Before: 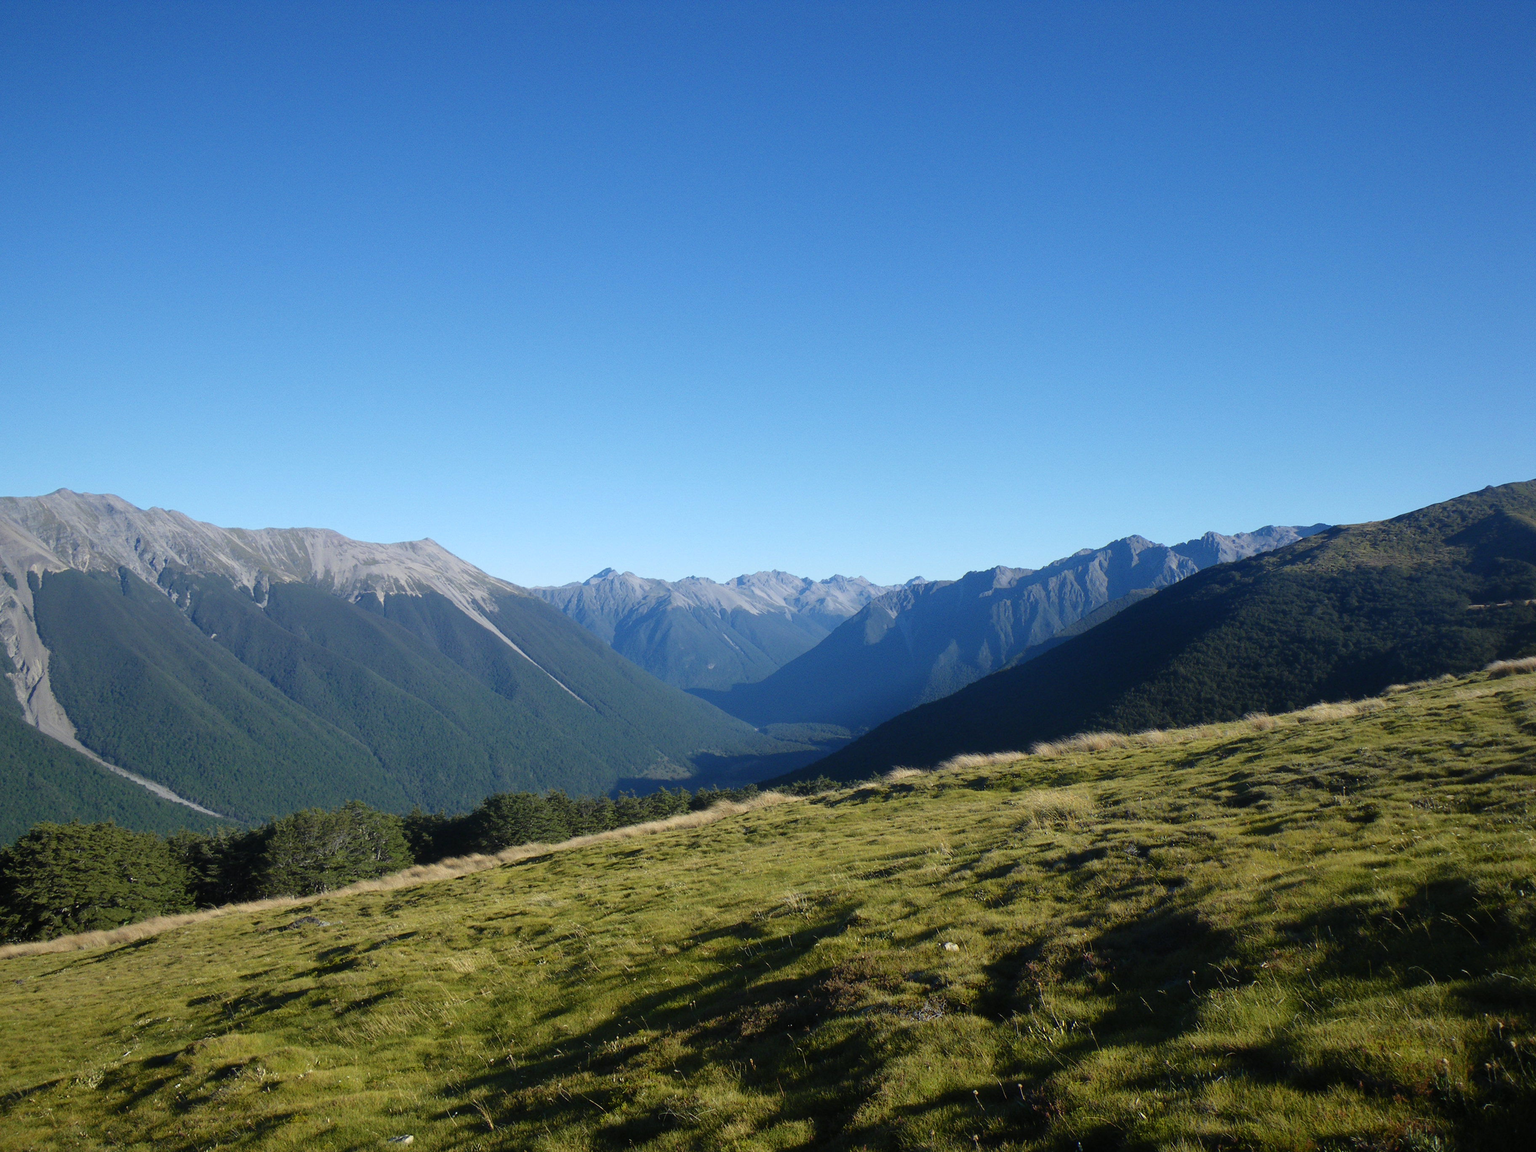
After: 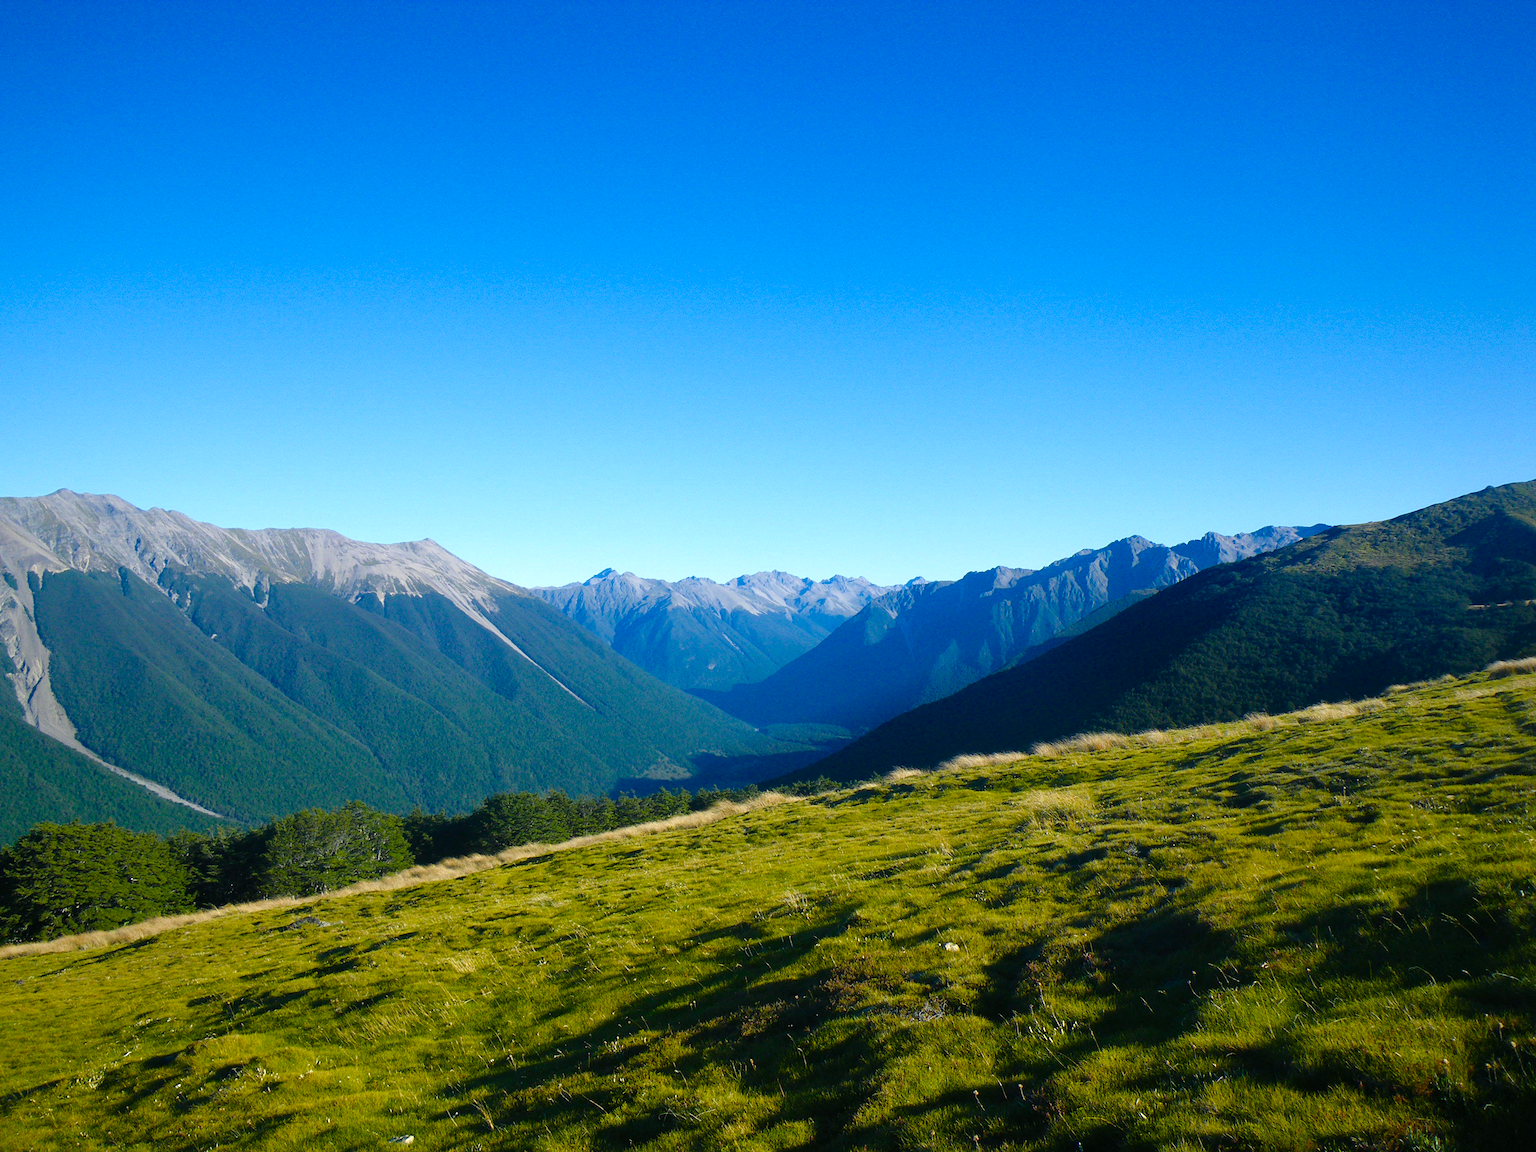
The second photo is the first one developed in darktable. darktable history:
sharpen: amount 0.2
color balance rgb: shadows lift › chroma 2.687%, shadows lift › hue 192.79°, perceptual saturation grading › global saturation 40.553%, perceptual saturation grading › highlights -25.845%, perceptual saturation grading › mid-tones 34.523%, perceptual saturation grading › shadows 34.654%, perceptual brilliance grading › highlights 9.286%, perceptual brilliance grading › mid-tones 5.168%
